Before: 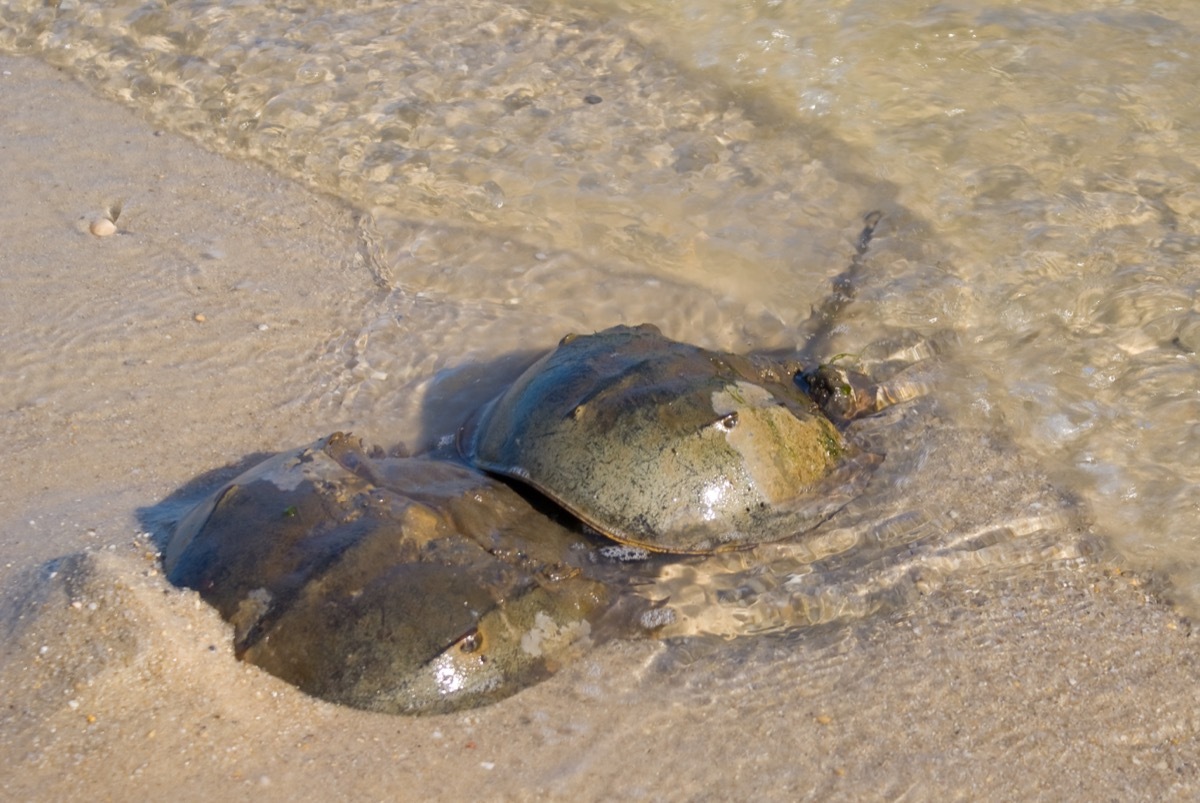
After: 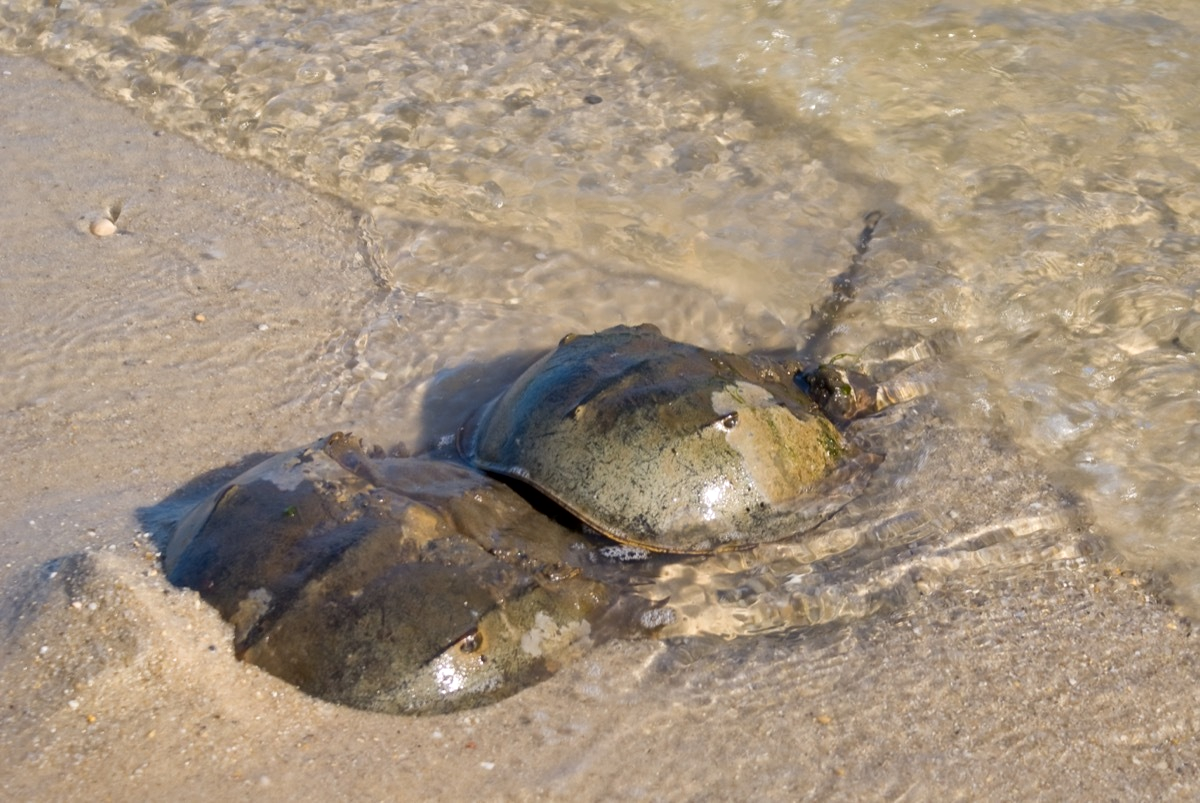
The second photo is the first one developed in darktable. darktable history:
local contrast: mode bilateral grid, contrast 19, coarseness 50, detail 132%, midtone range 0.2
